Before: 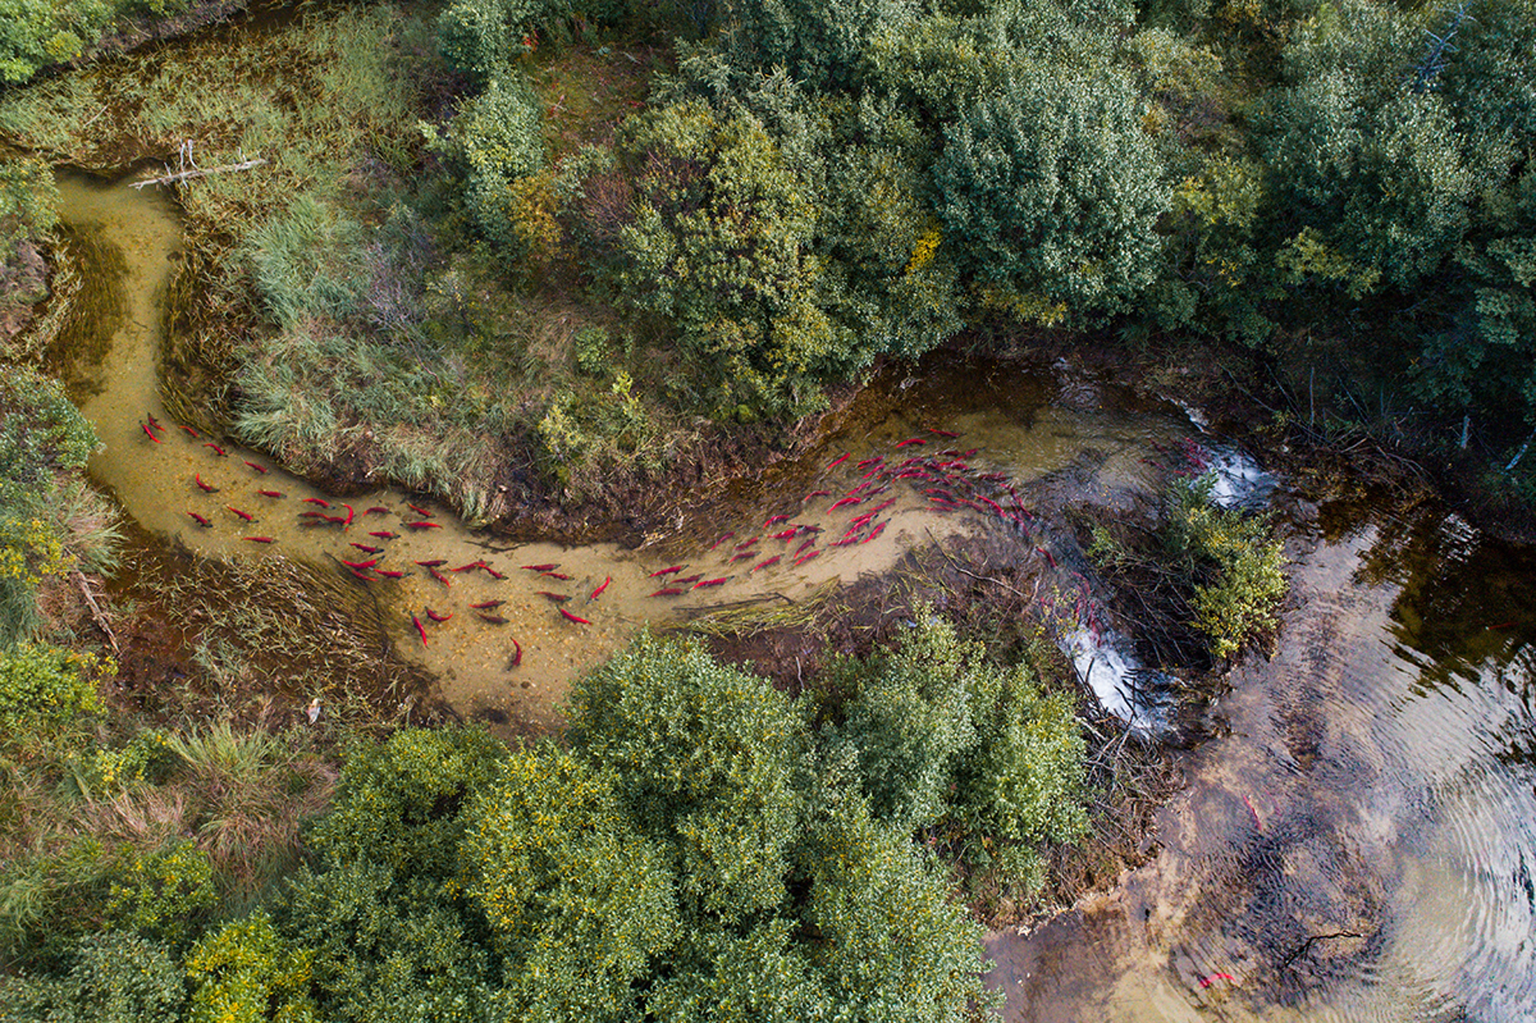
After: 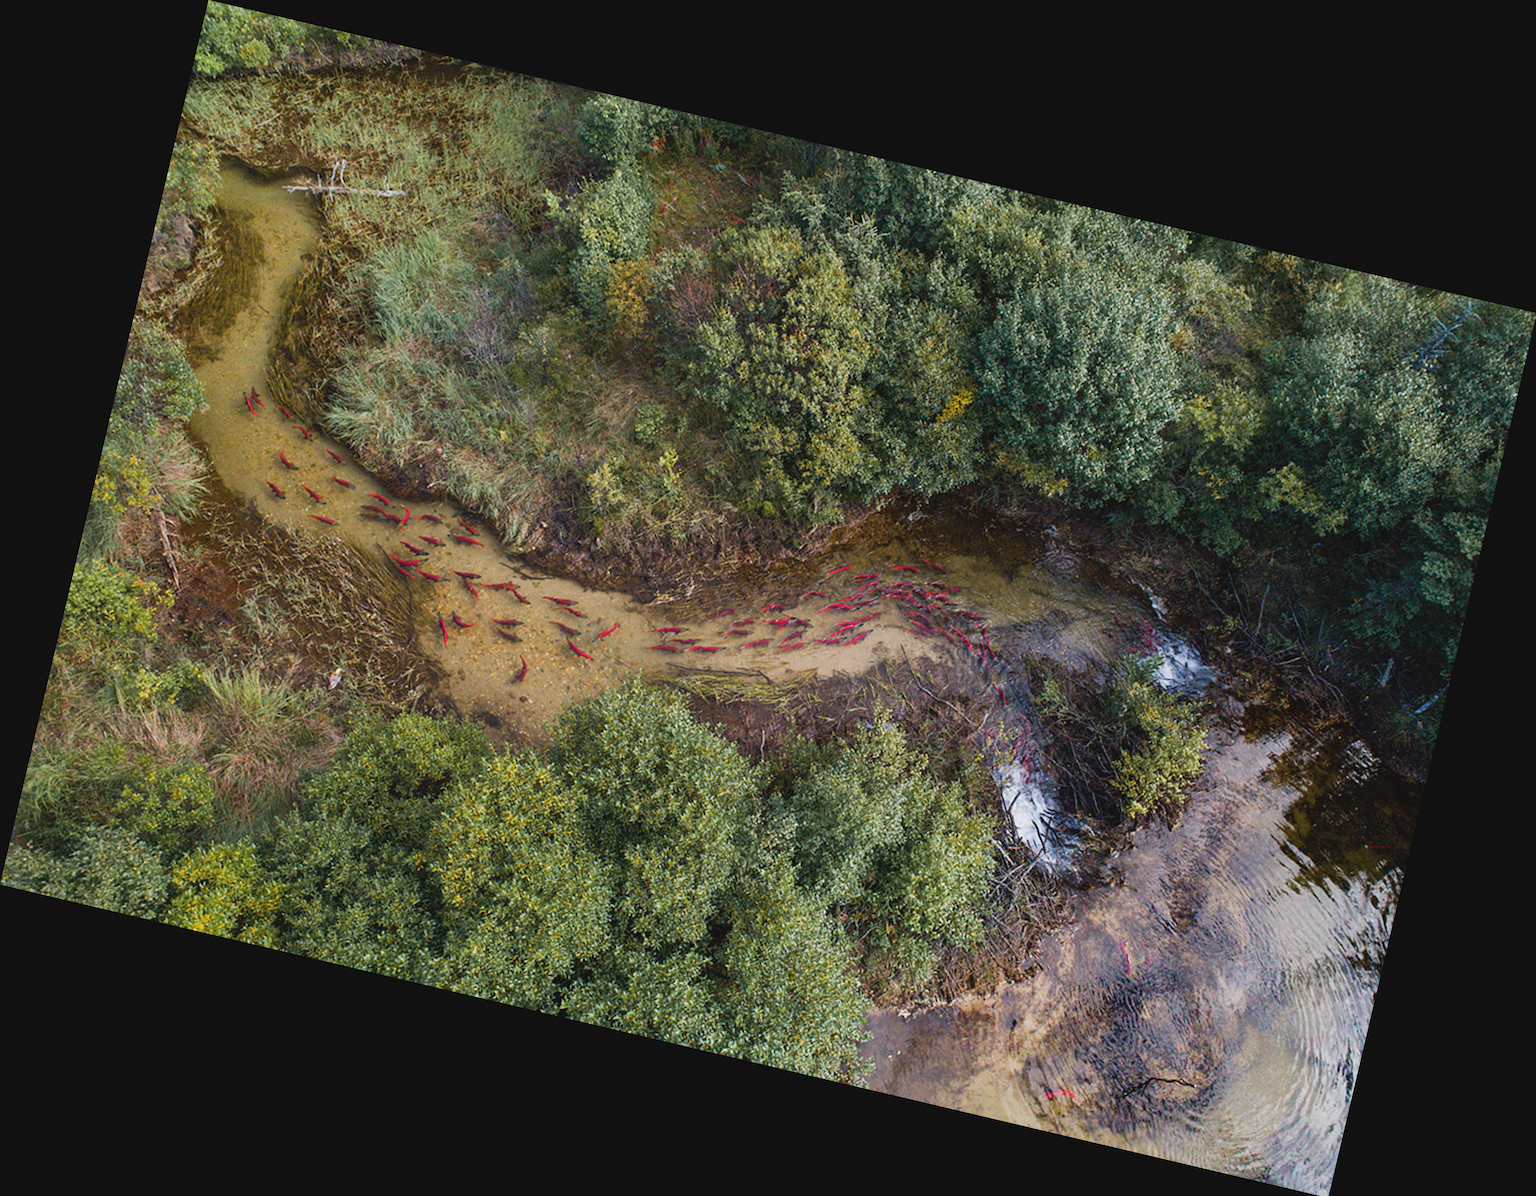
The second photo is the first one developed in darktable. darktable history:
contrast brightness saturation: contrast -0.1, saturation -0.1
rotate and perspective: rotation 13.27°, automatic cropping off
